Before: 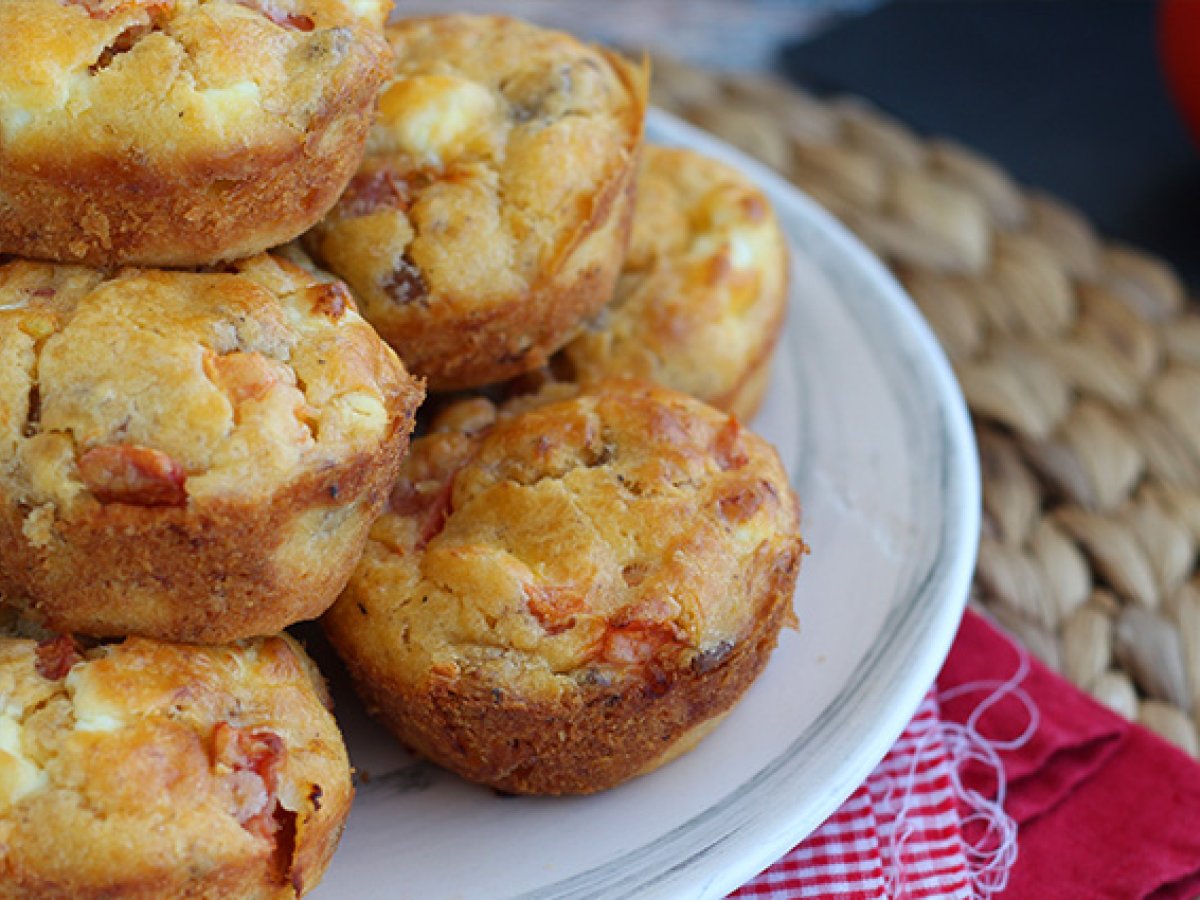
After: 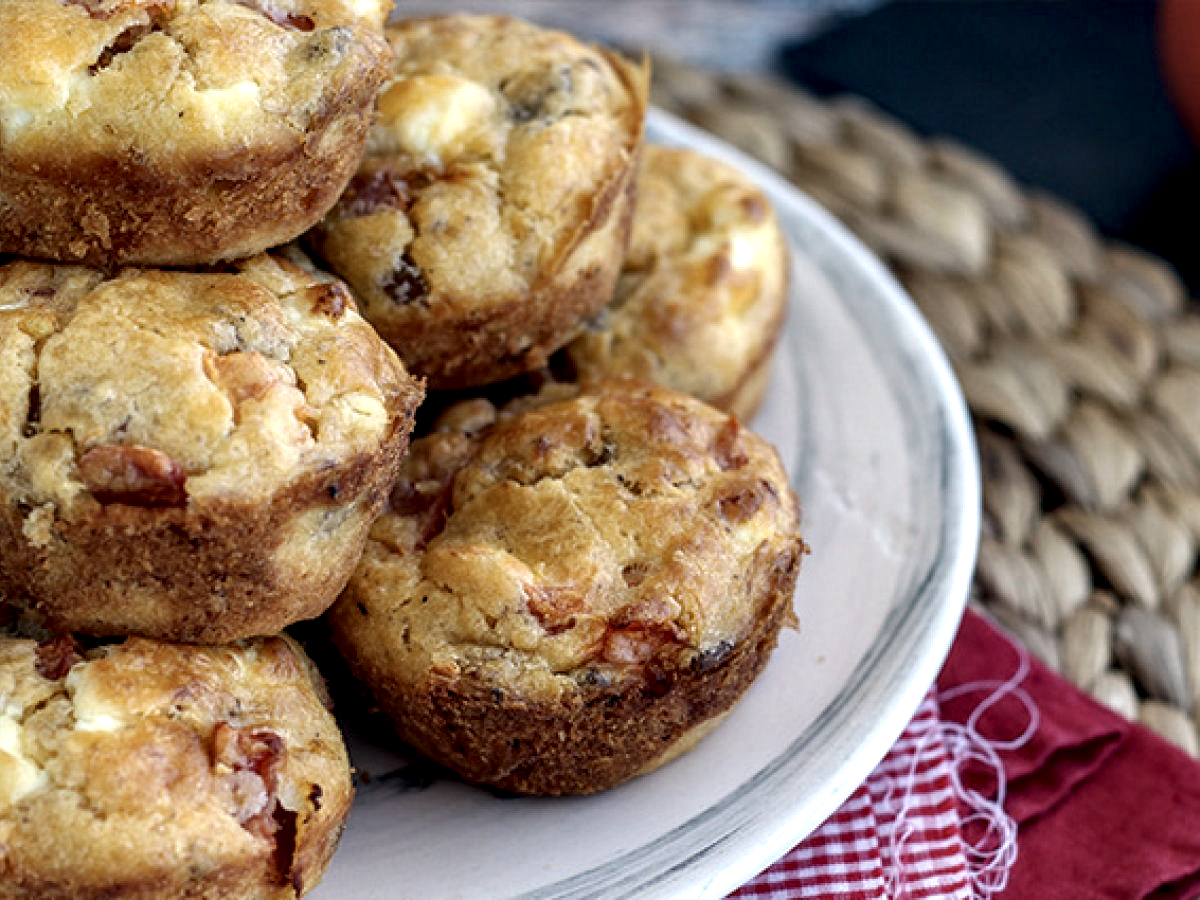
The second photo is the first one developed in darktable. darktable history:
color correction: highlights a* 2.75, highlights b* 5, shadows a* -2.04, shadows b* -4.84, saturation 0.8
rgb levels: preserve colors max RGB
local contrast: highlights 19%, detail 186%
exposure: compensate highlight preservation false
